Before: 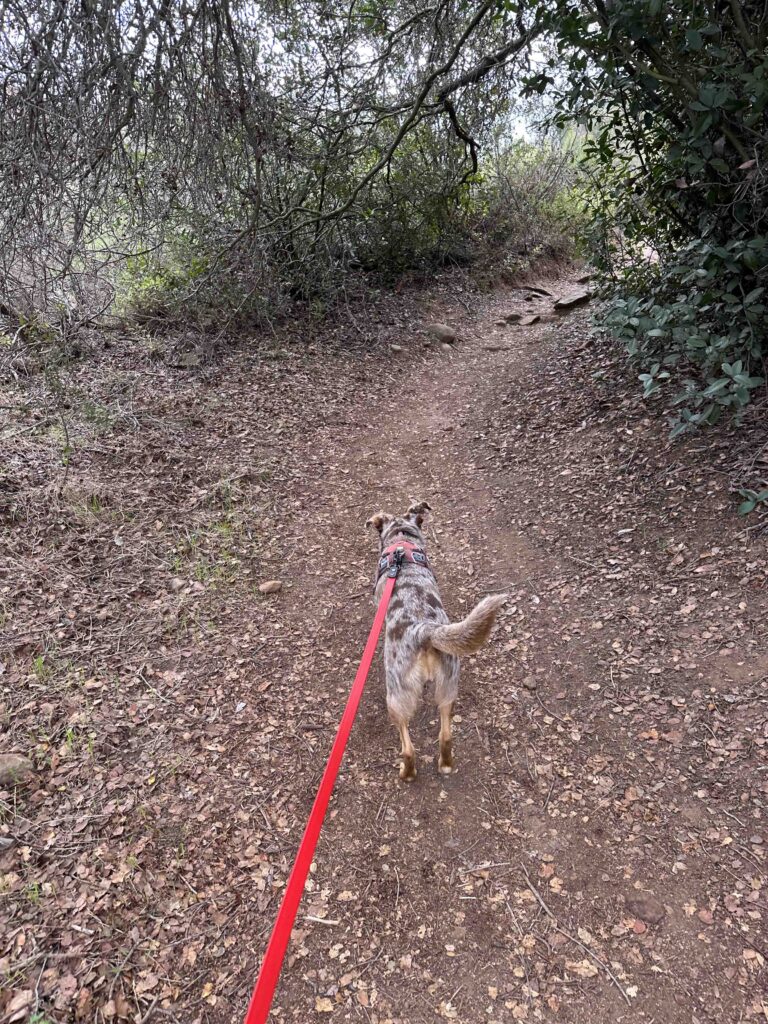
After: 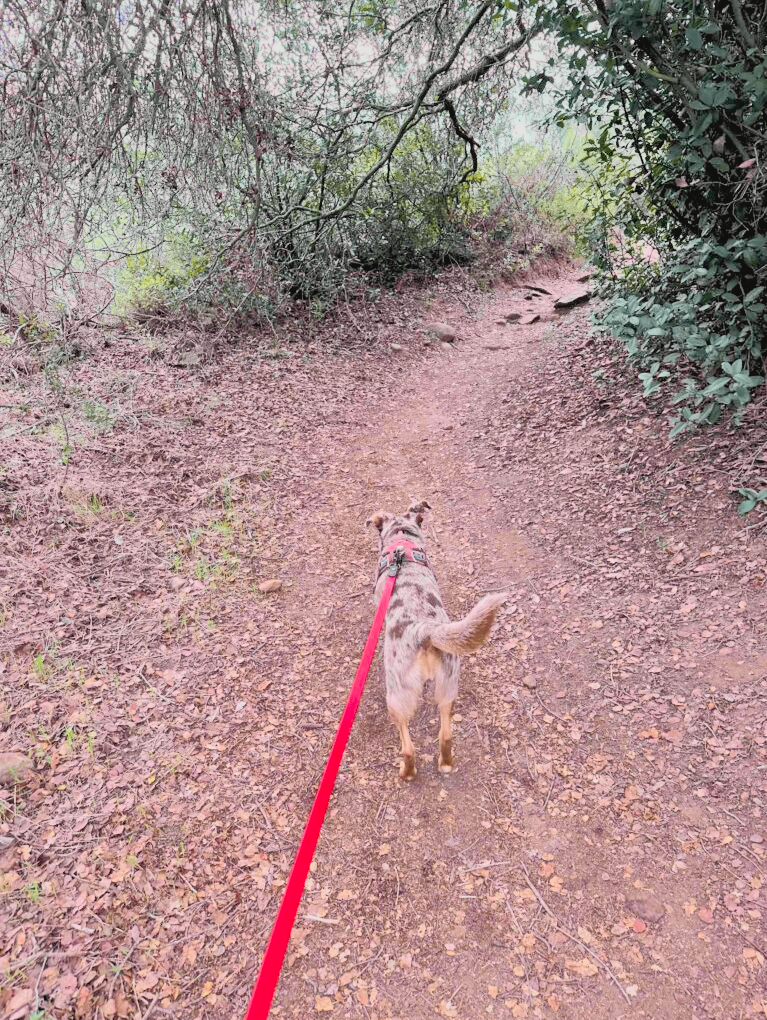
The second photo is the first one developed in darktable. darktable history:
tone curve: curves: ch0 [(0, 0.026) (0.172, 0.194) (0.398, 0.437) (0.469, 0.544) (0.612, 0.741) (0.845, 0.926) (1, 0.968)]; ch1 [(0, 0) (0.437, 0.453) (0.472, 0.467) (0.502, 0.502) (0.531, 0.546) (0.574, 0.583) (0.617, 0.64) (0.699, 0.749) (0.859, 0.919) (1, 1)]; ch2 [(0, 0) (0.33, 0.301) (0.421, 0.443) (0.476, 0.502) (0.511, 0.504) (0.553, 0.553) (0.595, 0.586) (0.664, 0.664) (1, 1)], color space Lab, independent channels, preserve colors none
crop: top 0.158%, bottom 0.147%
exposure: black level correction 0, exposure 1.103 EV, compensate exposure bias true, compensate highlight preservation false
filmic rgb: middle gray luminance 3.67%, black relative exposure -6.03 EV, white relative exposure 6.37 EV, threshold 3.06 EV, dynamic range scaling 22.08%, target black luminance 0%, hardness 2.3, latitude 46.65%, contrast 0.777, highlights saturation mix 99.68%, shadows ↔ highlights balance 0.117%, enable highlight reconstruction true
shadows and highlights: on, module defaults
